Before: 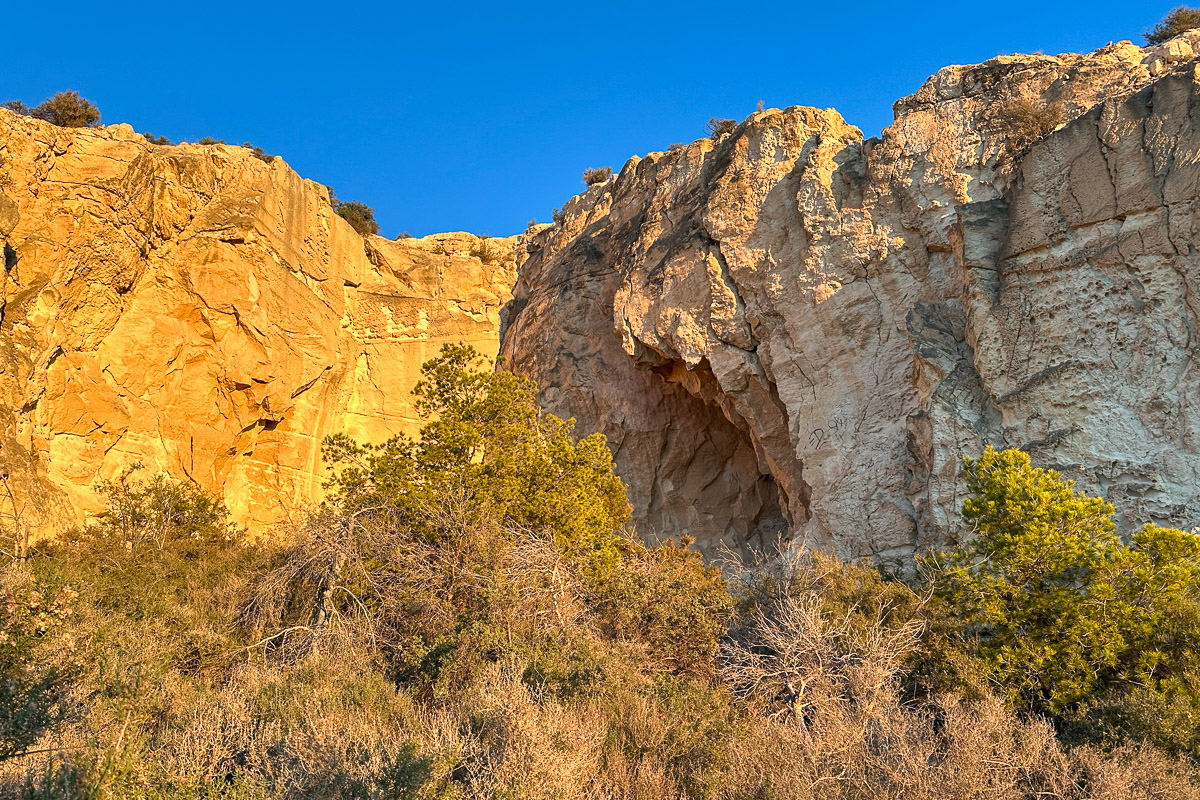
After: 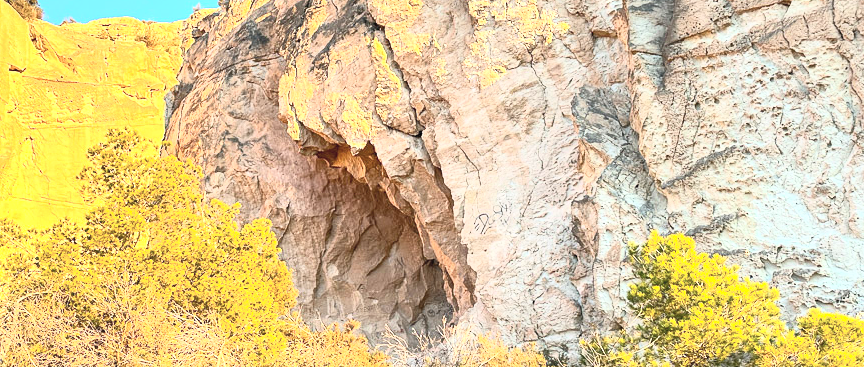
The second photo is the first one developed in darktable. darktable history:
exposure: exposure 1 EV, compensate highlight preservation false
crop and rotate: left 27.938%, top 27.046%, bottom 27.046%
contrast brightness saturation: contrast 0.39, brightness 0.53
